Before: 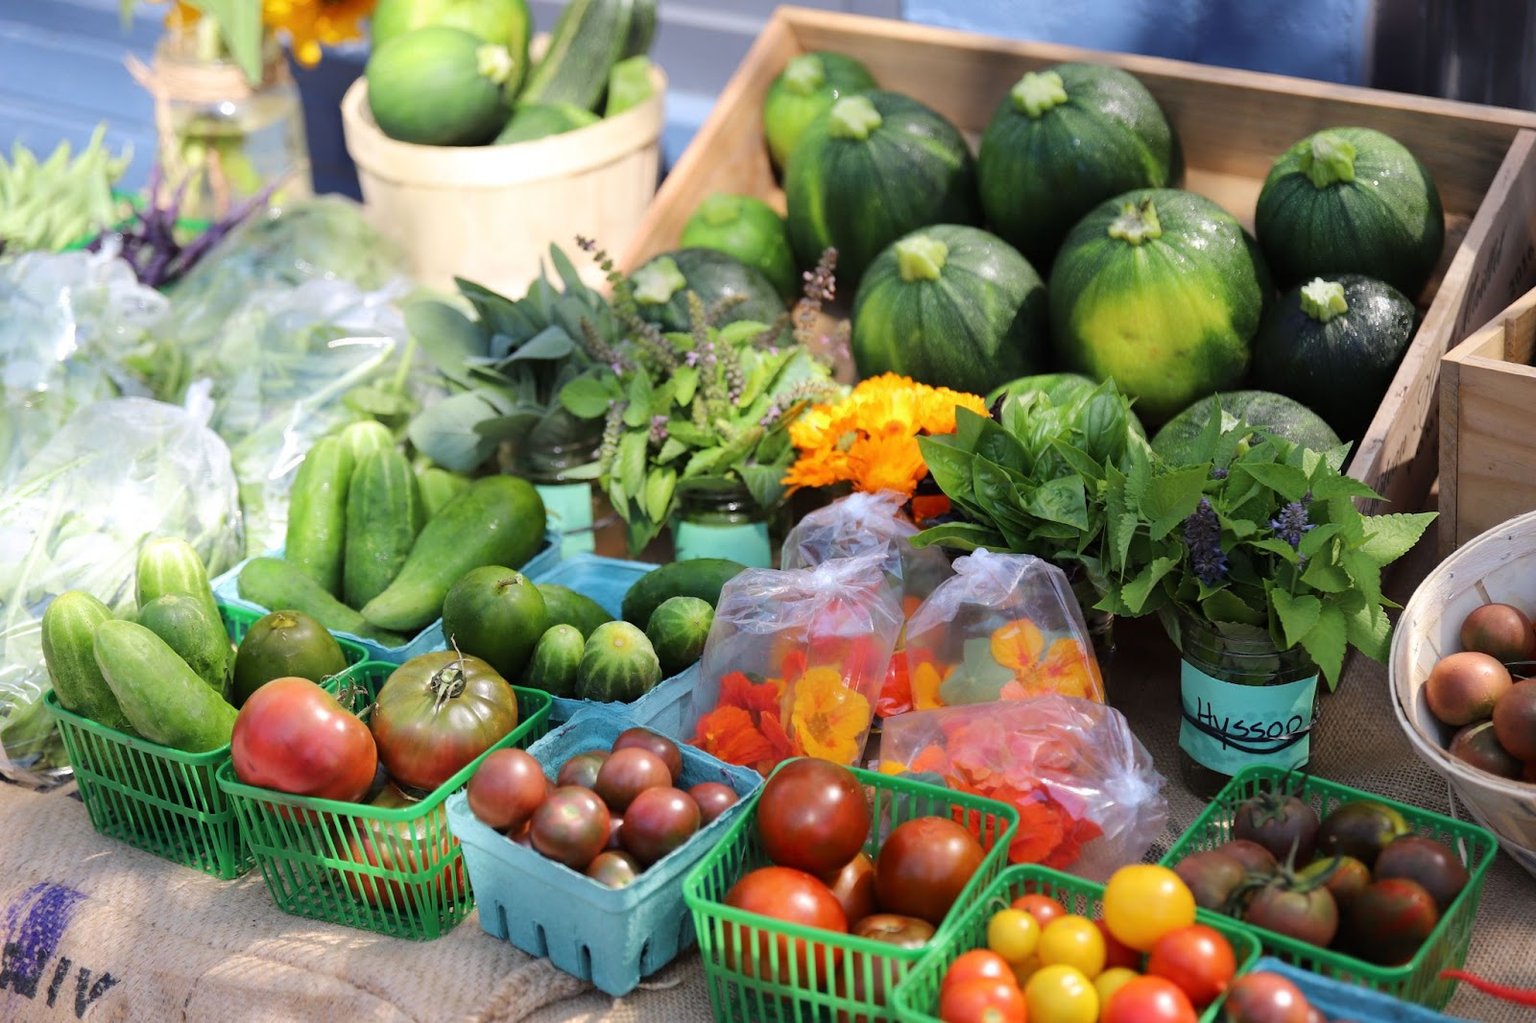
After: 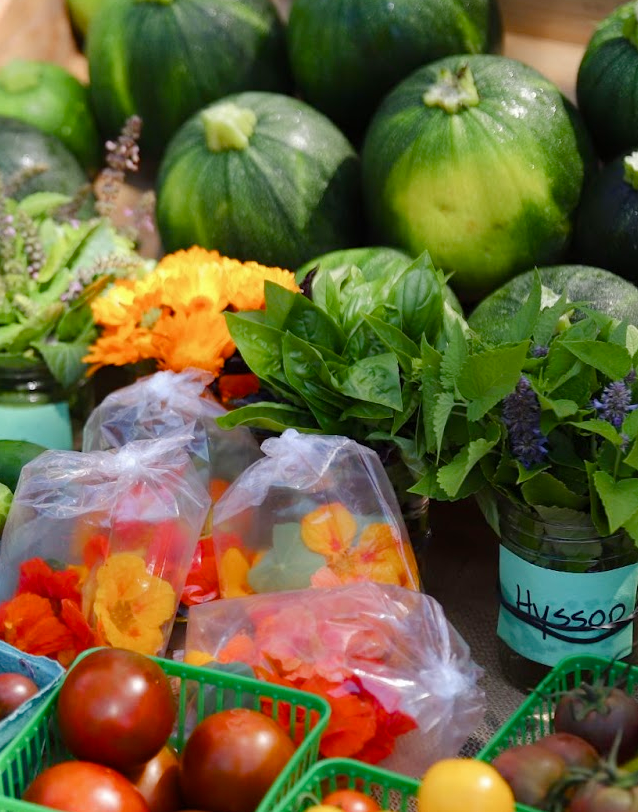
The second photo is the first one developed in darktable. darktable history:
color balance rgb: perceptual saturation grading › global saturation 20%, perceptual saturation grading › highlights -25%, perceptual saturation grading › shadows 50%, global vibrance -25%
crop: left 45.721%, top 13.393%, right 14.118%, bottom 10.01%
